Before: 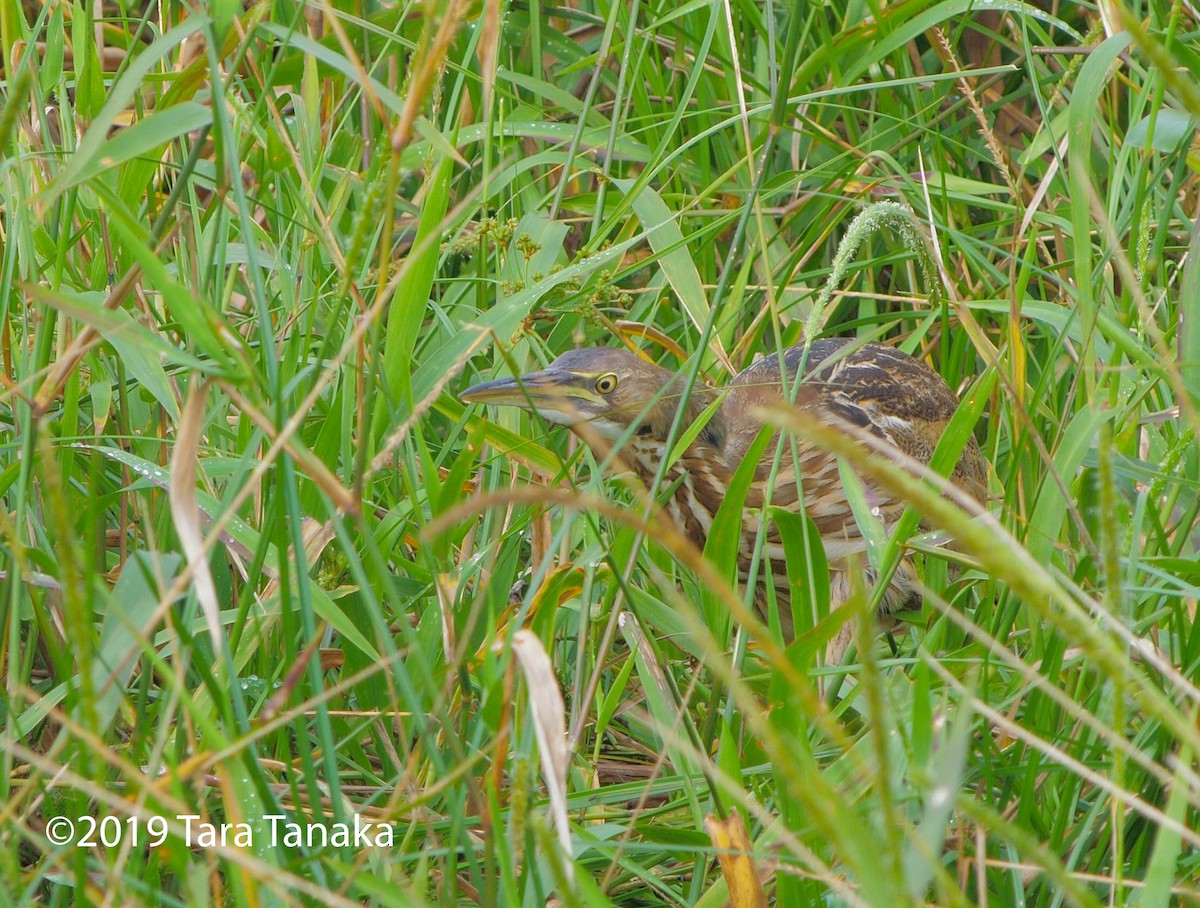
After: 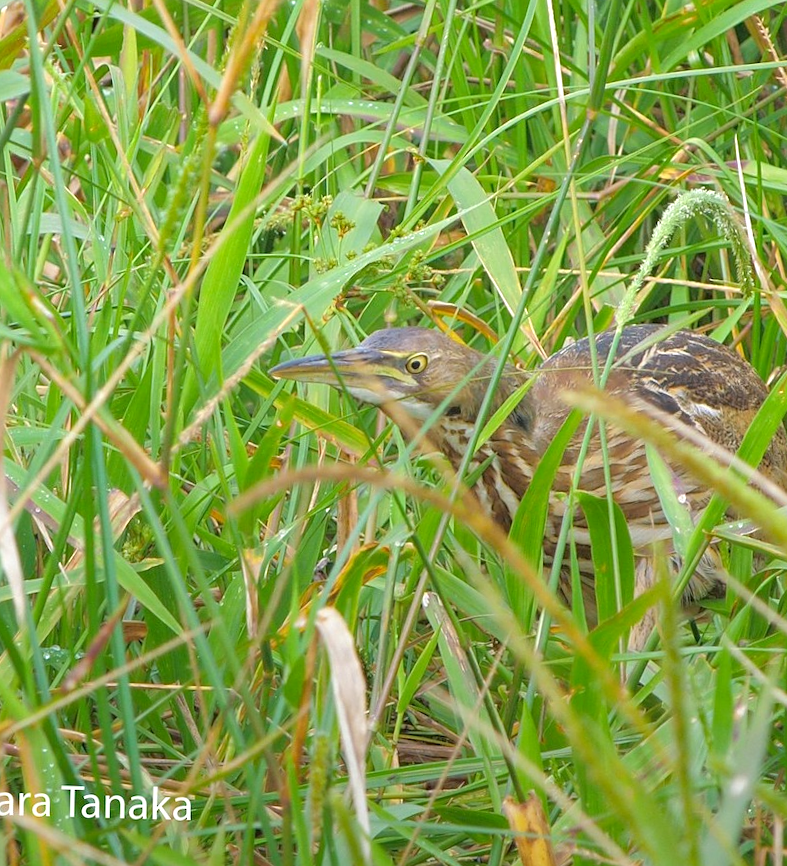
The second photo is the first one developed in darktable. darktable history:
sharpen: amount 0.2
exposure: black level correction 0.001, exposure 0.5 EV, compensate exposure bias true, compensate highlight preservation false
graduated density: rotation -180°, offset 27.42
rotate and perspective: rotation 1.57°, crop left 0.018, crop right 0.982, crop top 0.039, crop bottom 0.961
crop and rotate: left 15.446%, right 17.836%
